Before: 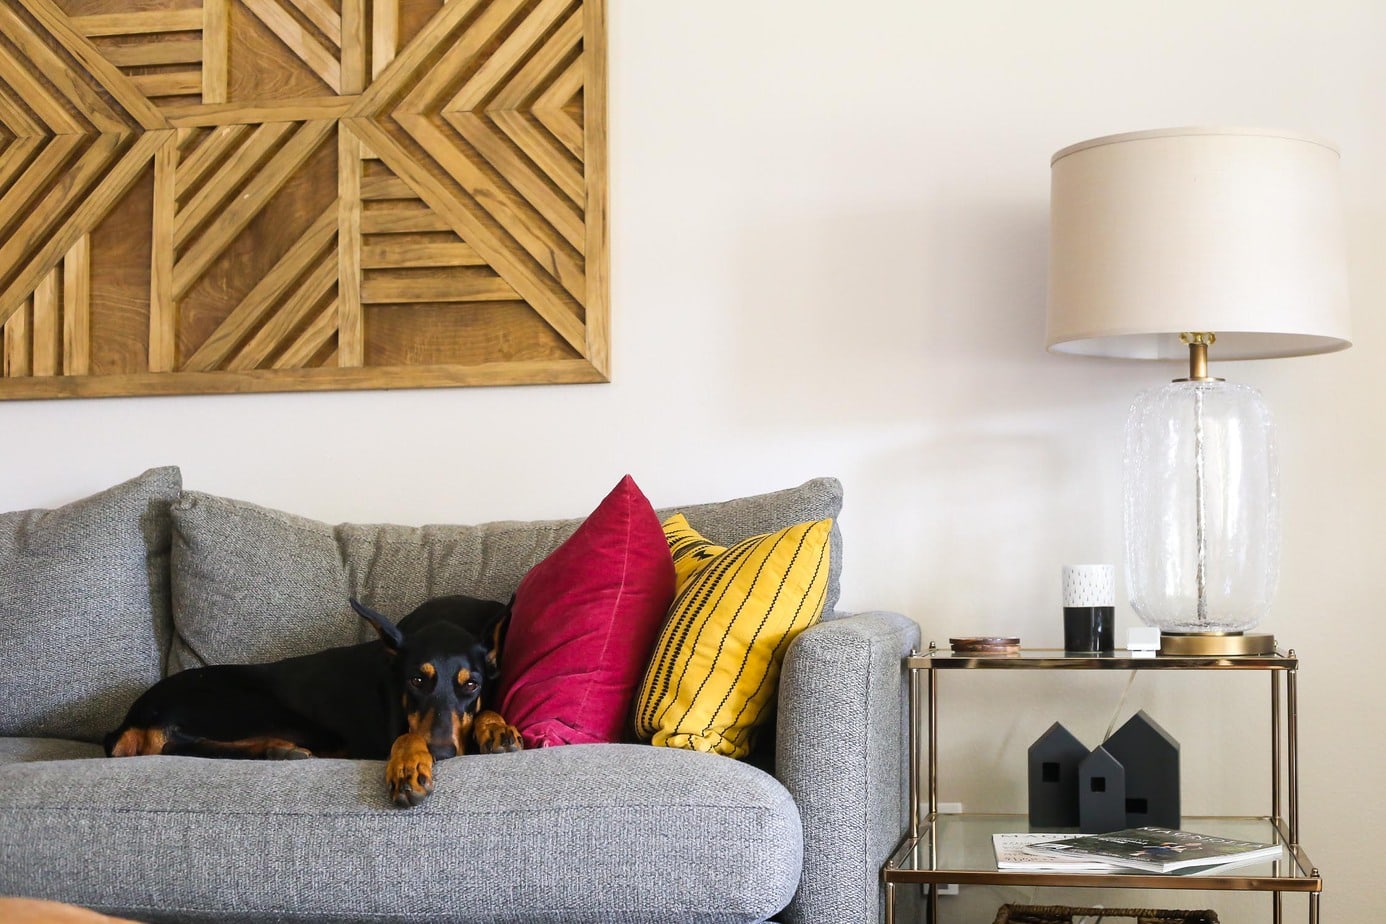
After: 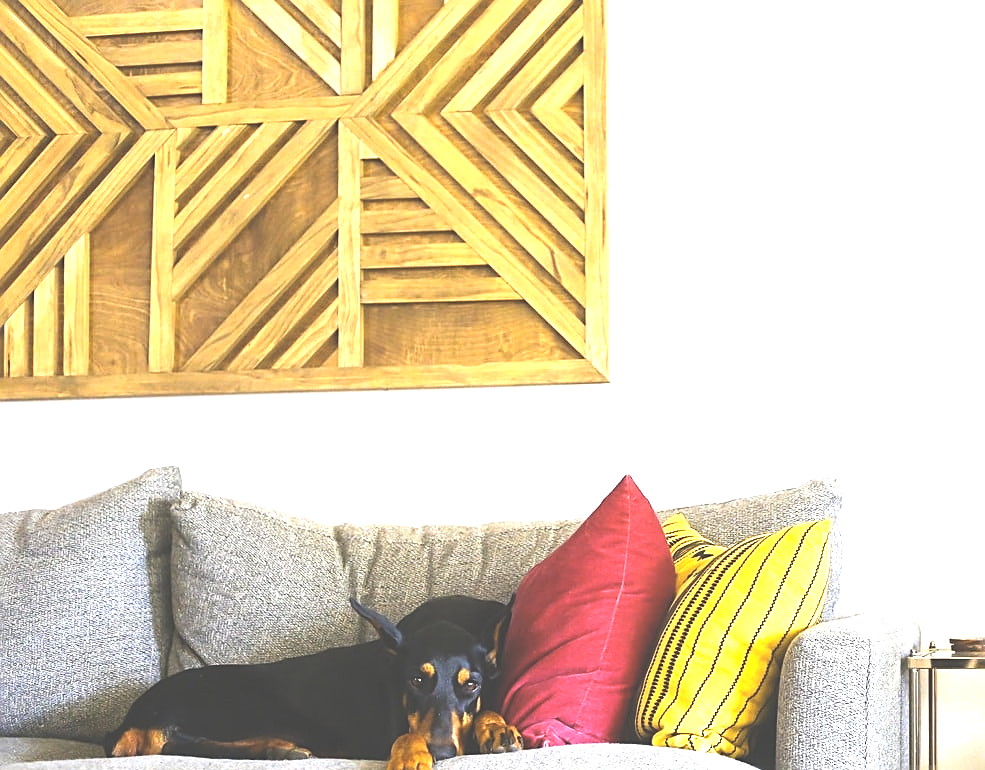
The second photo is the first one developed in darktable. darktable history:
exposure: black level correction -0.023, exposure 1.397 EV, compensate highlight preservation false
sharpen: on, module defaults
color contrast: green-magenta contrast 0.8, blue-yellow contrast 1.1, unbound 0
crop: right 28.885%, bottom 16.626%
